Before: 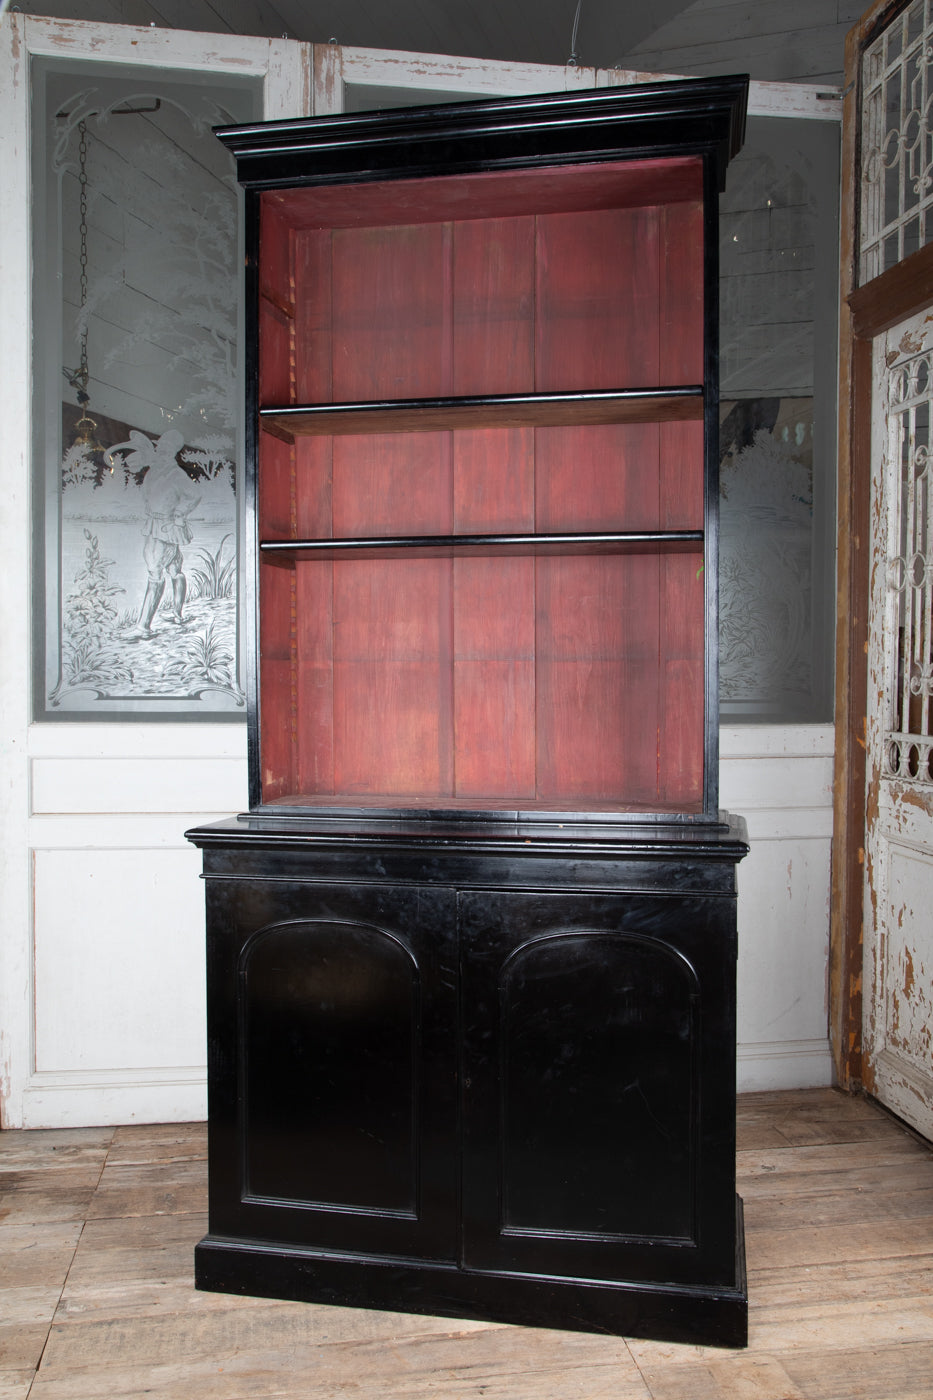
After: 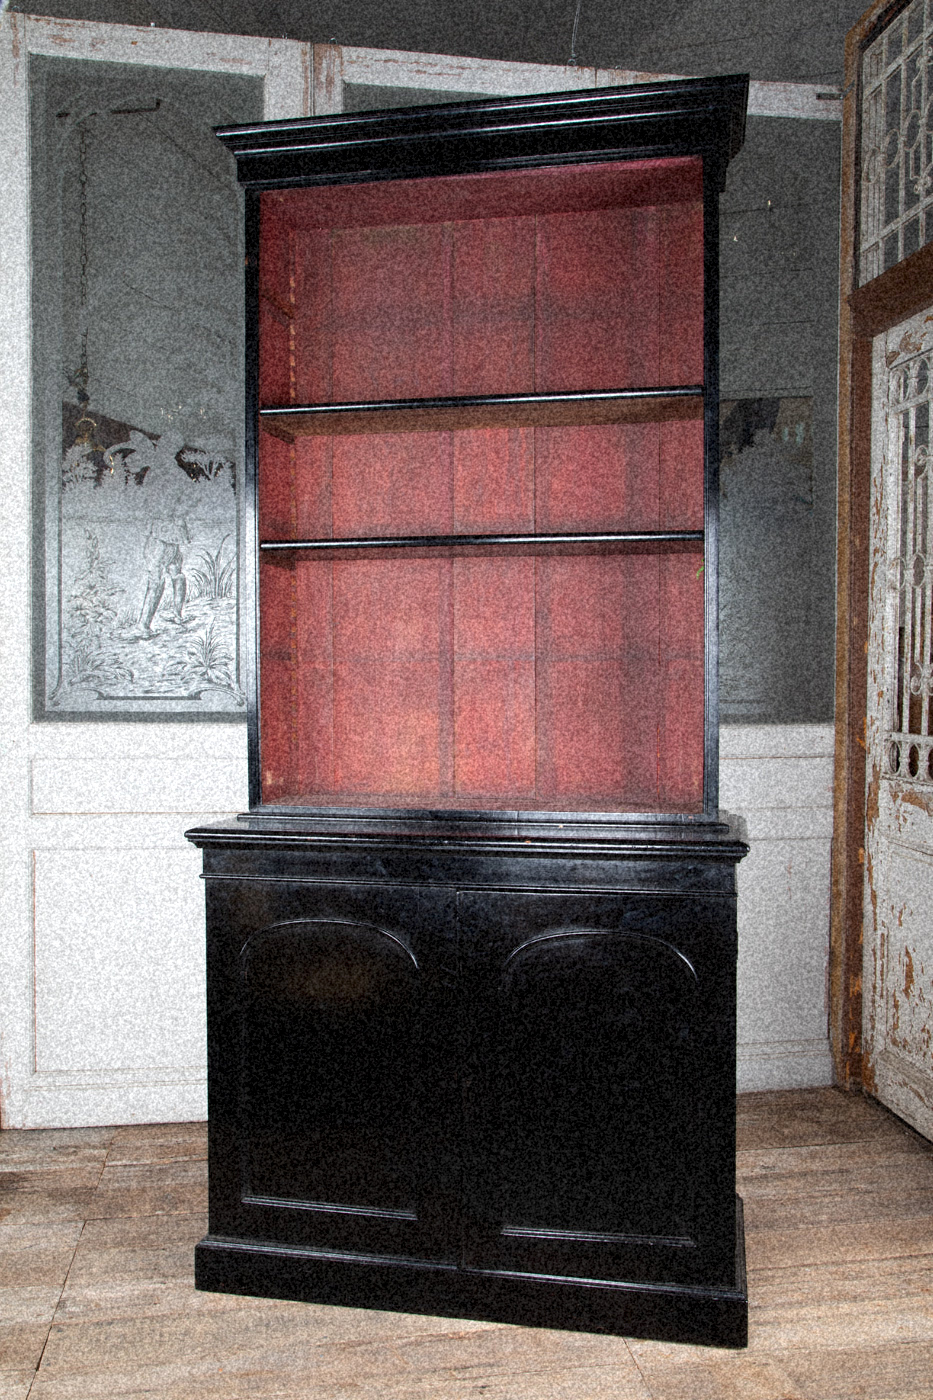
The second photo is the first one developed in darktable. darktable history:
levels: mode automatic, black 0.023%, white 99.97%, levels [0.062, 0.494, 0.925]
grain: coarseness 46.9 ISO, strength 50.21%, mid-tones bias 0%
